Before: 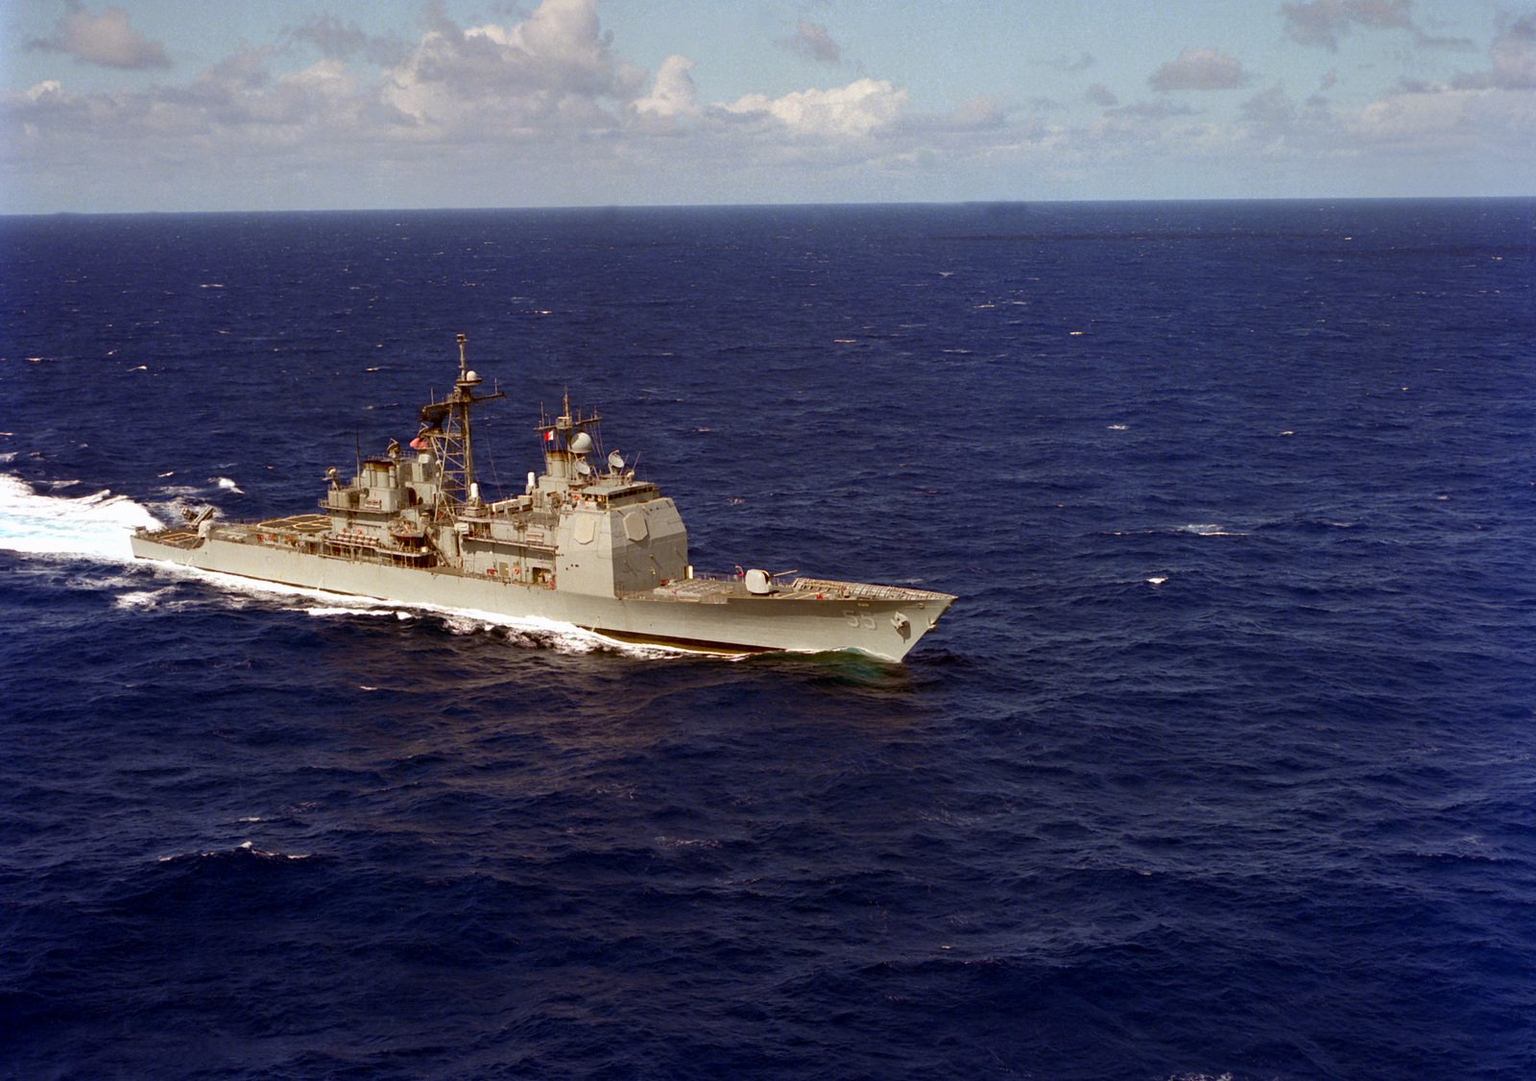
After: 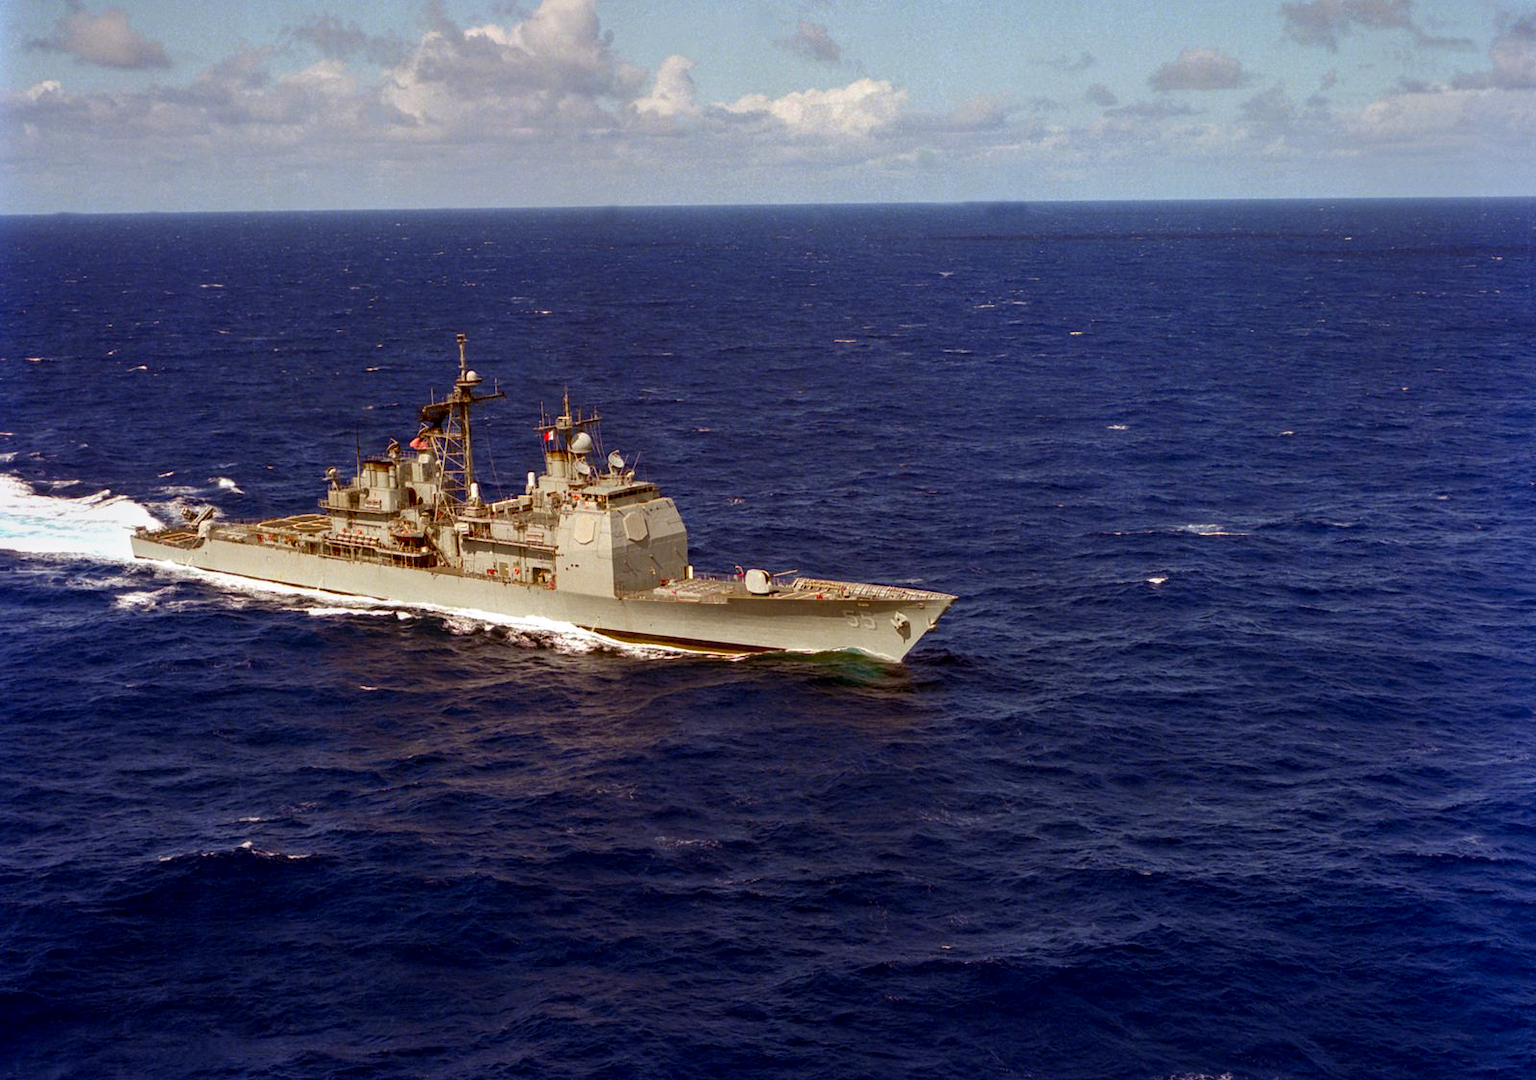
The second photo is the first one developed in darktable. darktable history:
local contrast: on, module defaults
color contrast: green-magenta contrast 1.2, blue-yellow contrast 1.2
